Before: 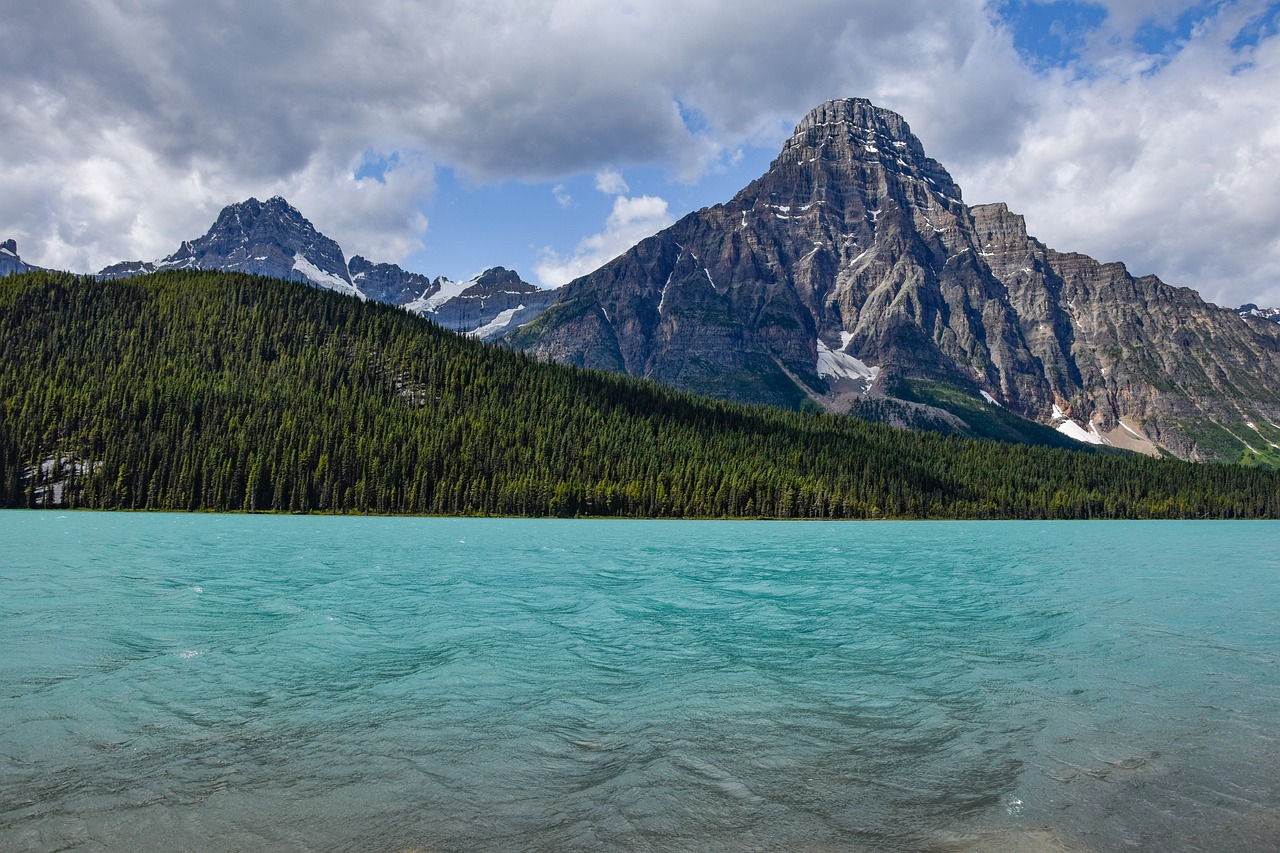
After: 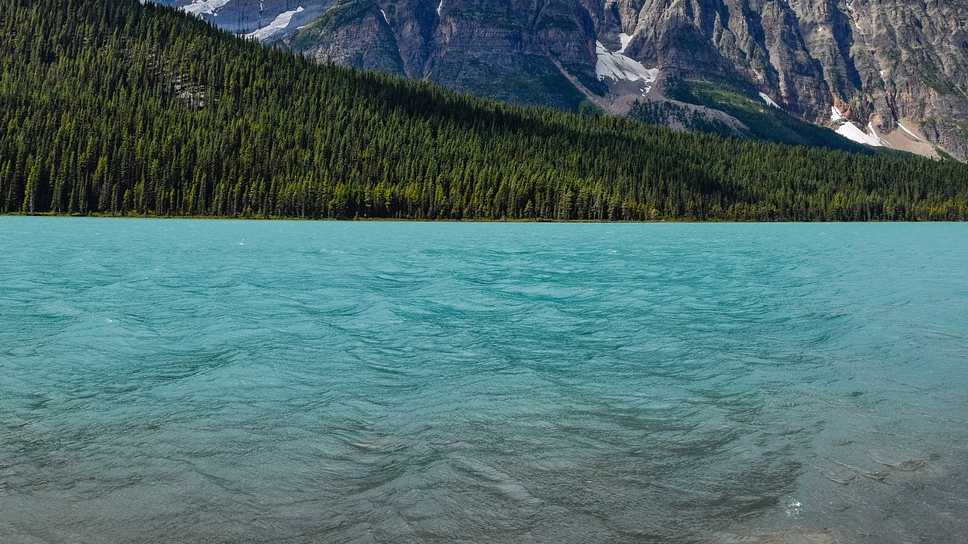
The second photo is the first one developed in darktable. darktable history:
bloom: on, module defaults
crop and rotate: left 17.299%, top 35.115%, right 7.015%, bottom 1.024%
